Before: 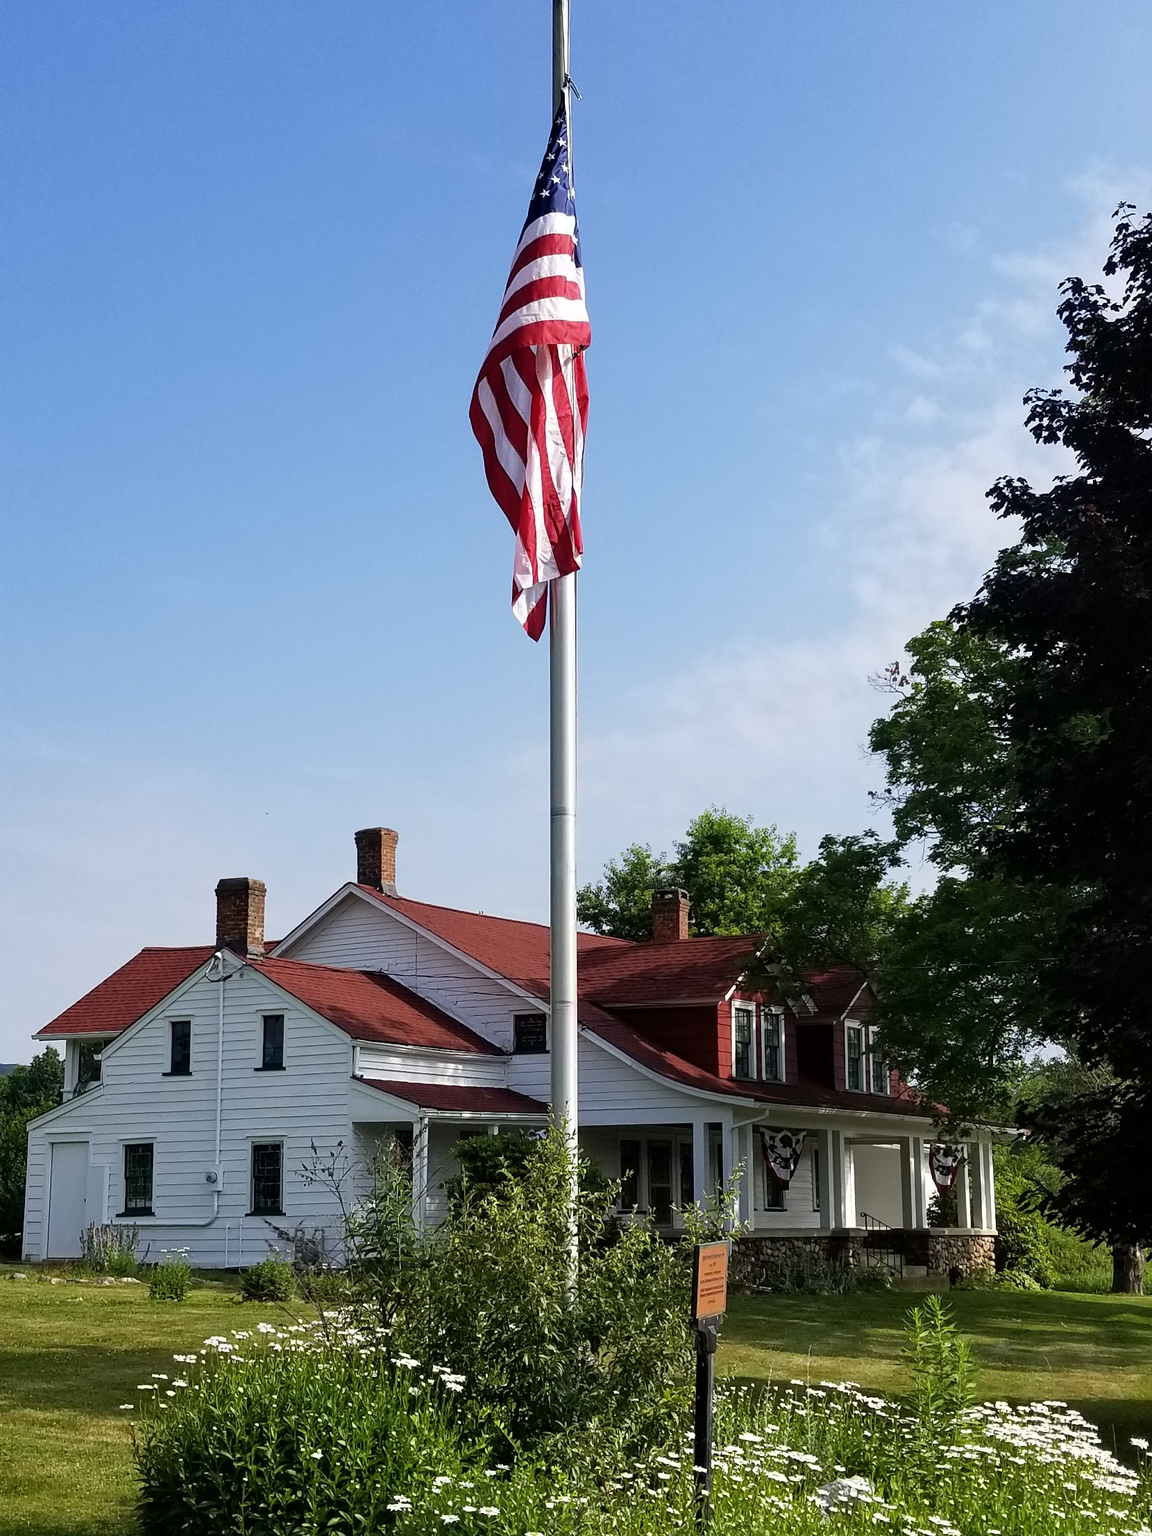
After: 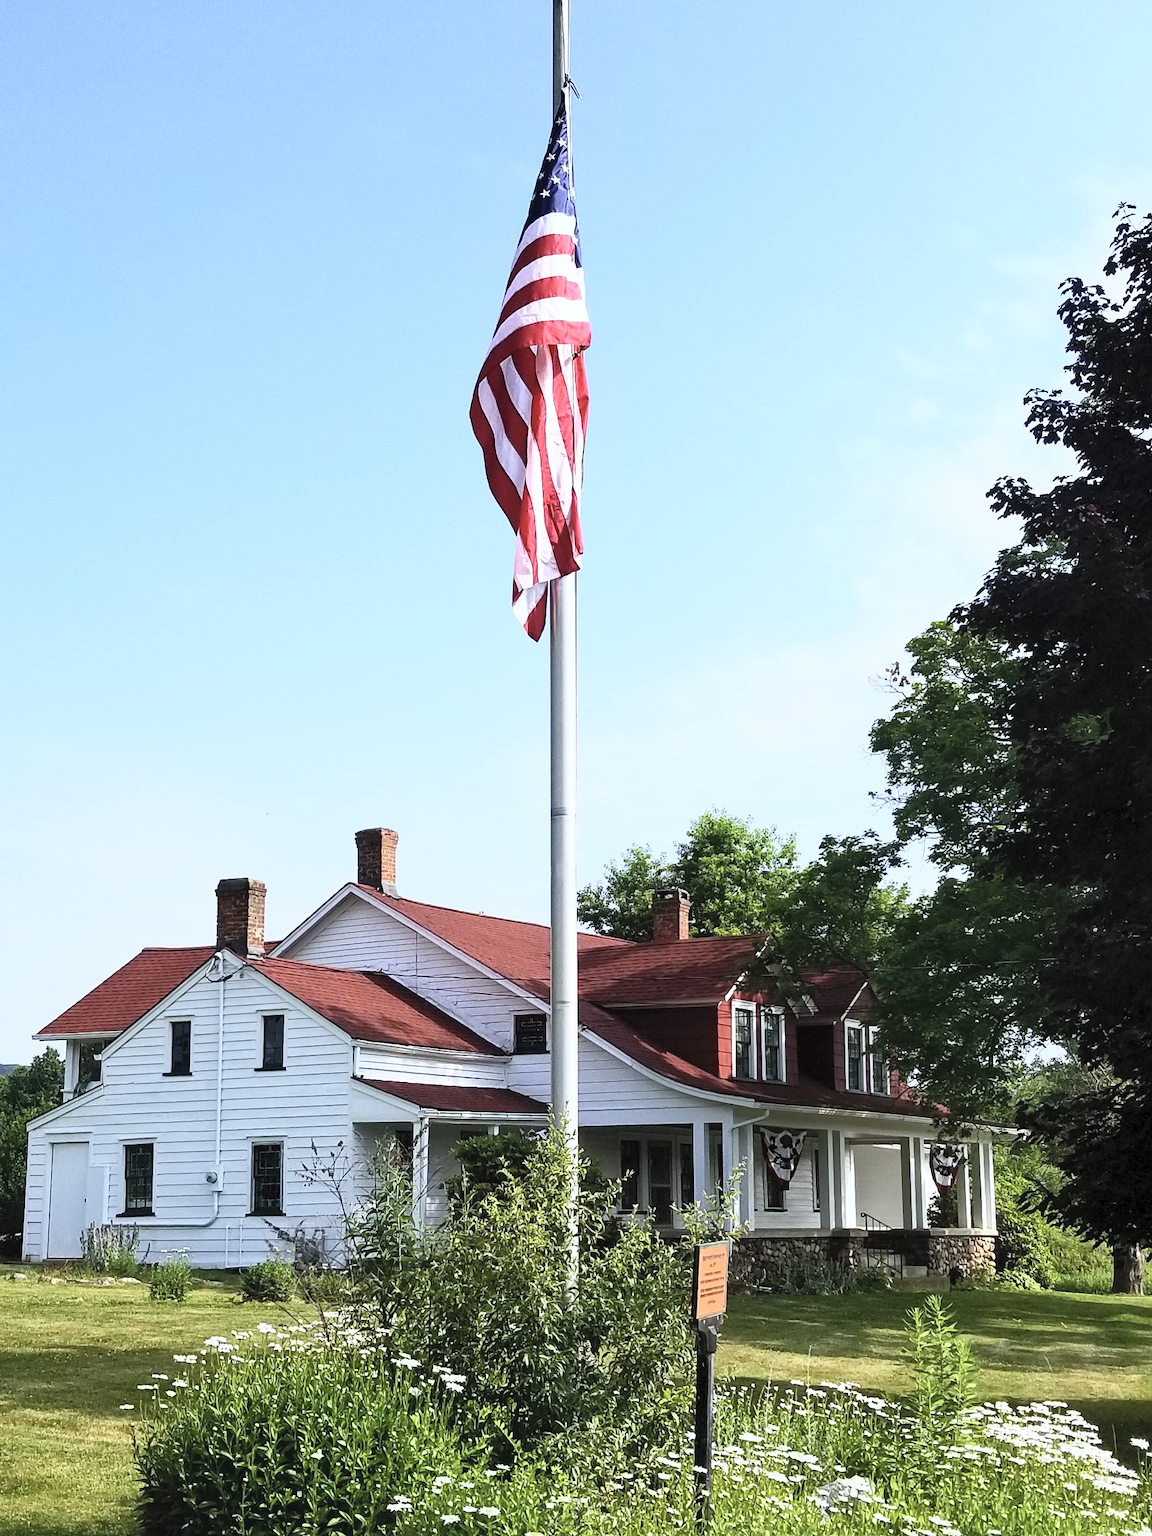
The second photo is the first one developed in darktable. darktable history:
white balance: red 0.974, blue 1.044
contrast brightness saturation: contrast 0.39, brightness 0.53
